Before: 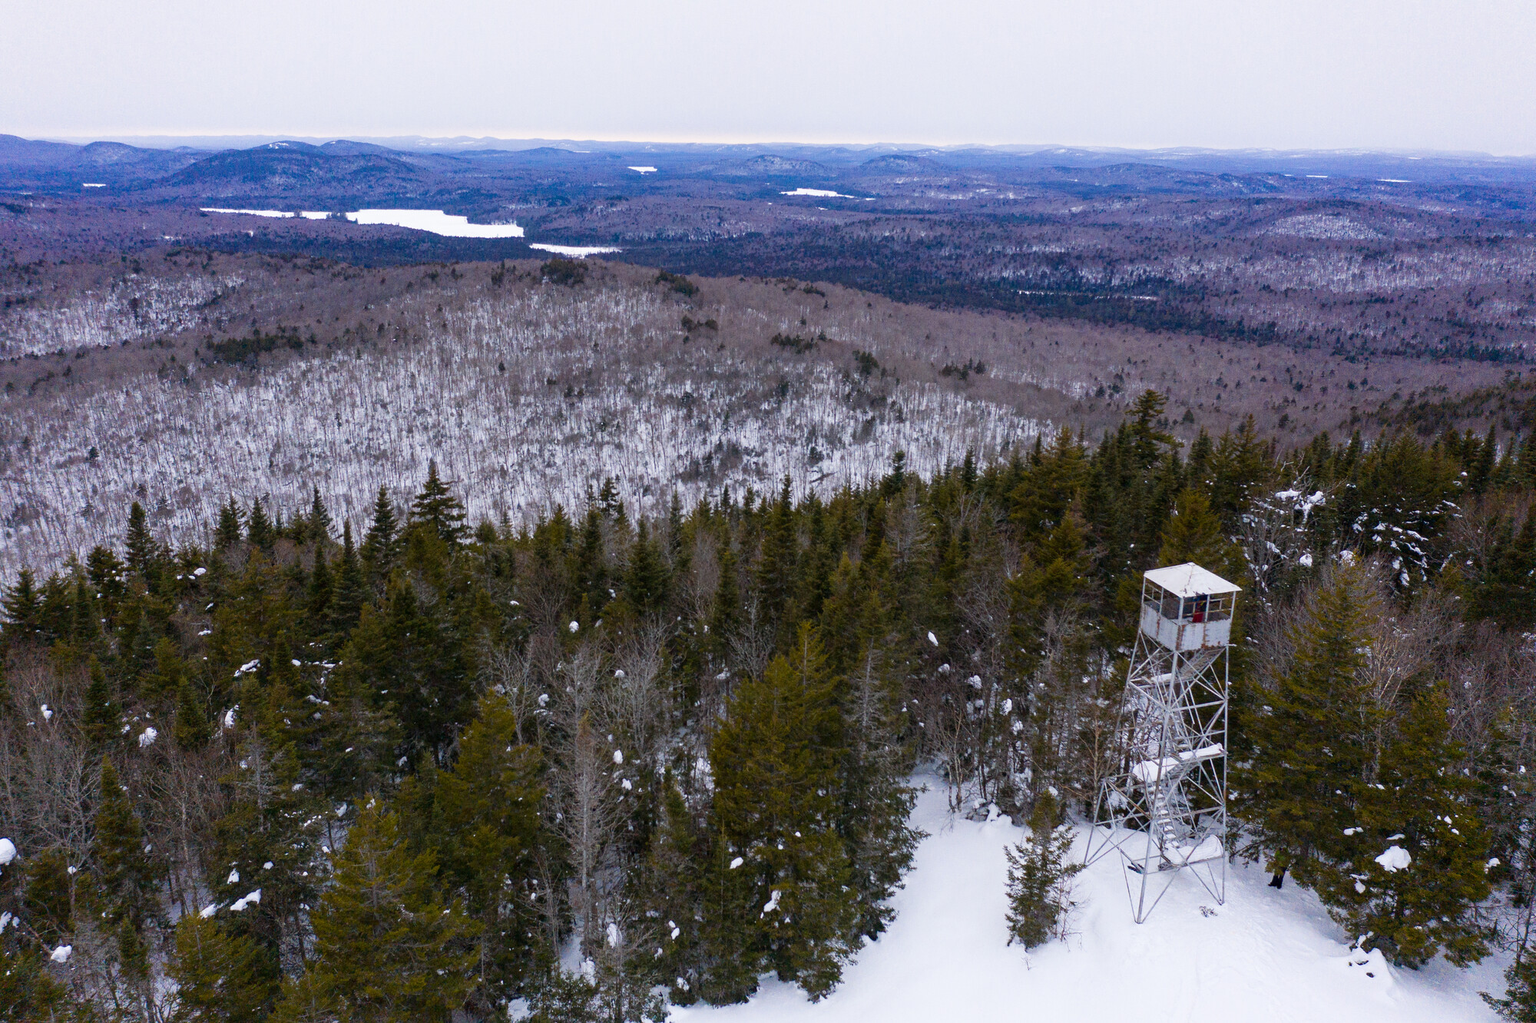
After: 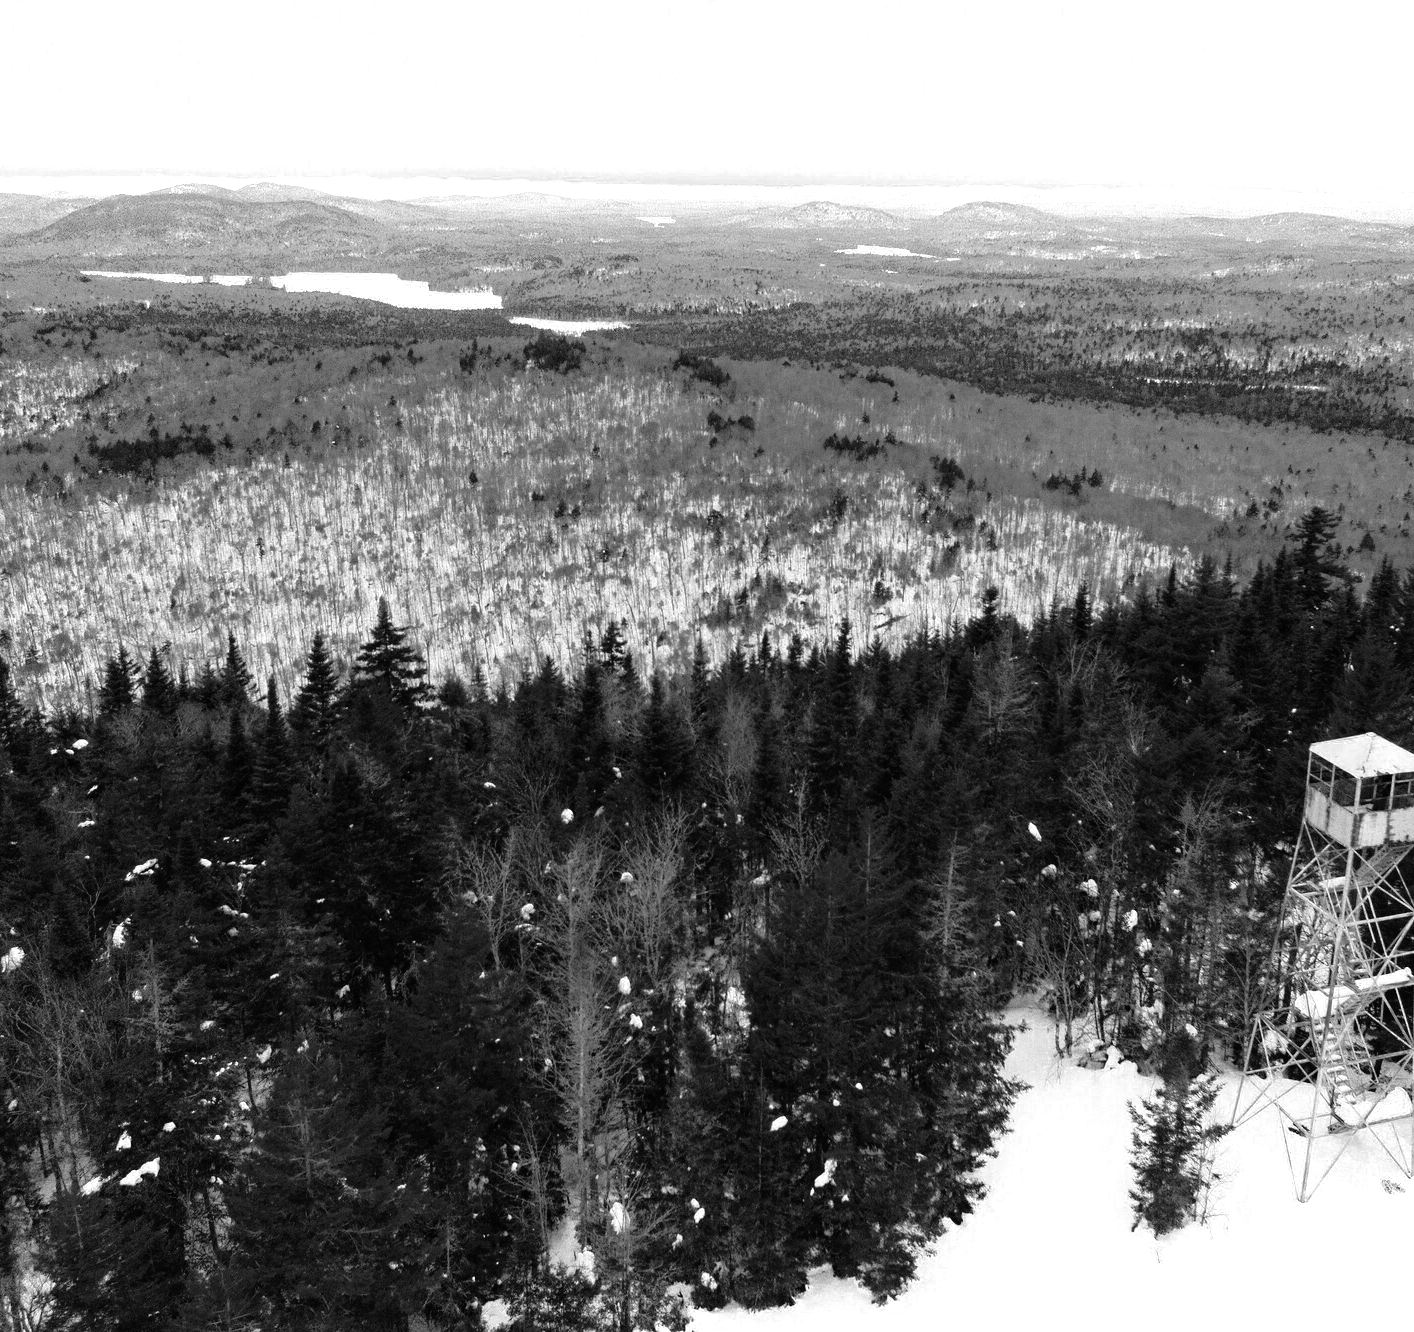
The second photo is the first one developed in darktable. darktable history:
color zones: curves: ch0 [(0.287, 0.048) (0.493, 0.484) (0.737, 0.816)]; ch1 [(0, 0) (0.143, 0) (0.286, 0) (0.429, 0) (0.571, 0) (0.714, 0) (0.857, 0)]
crop and rotate: left 9.027%, right 20.234%
tone curve: curves: ch0 [(0, 0) (0.126, 0.061) (0.362, 0.382) (0.498, 0.498) (0.706, 0.712) (1, 1)]; ch1 [(0, 0) (0.5, 0.497) (0.55, 0.578) (1, 1)]; ch2 [(0, 0) (0.44, 0.424) (0.489, 0.486) (0.537, 0.538) (1, 1)], color space Lab, independent channels, preserve colors none
